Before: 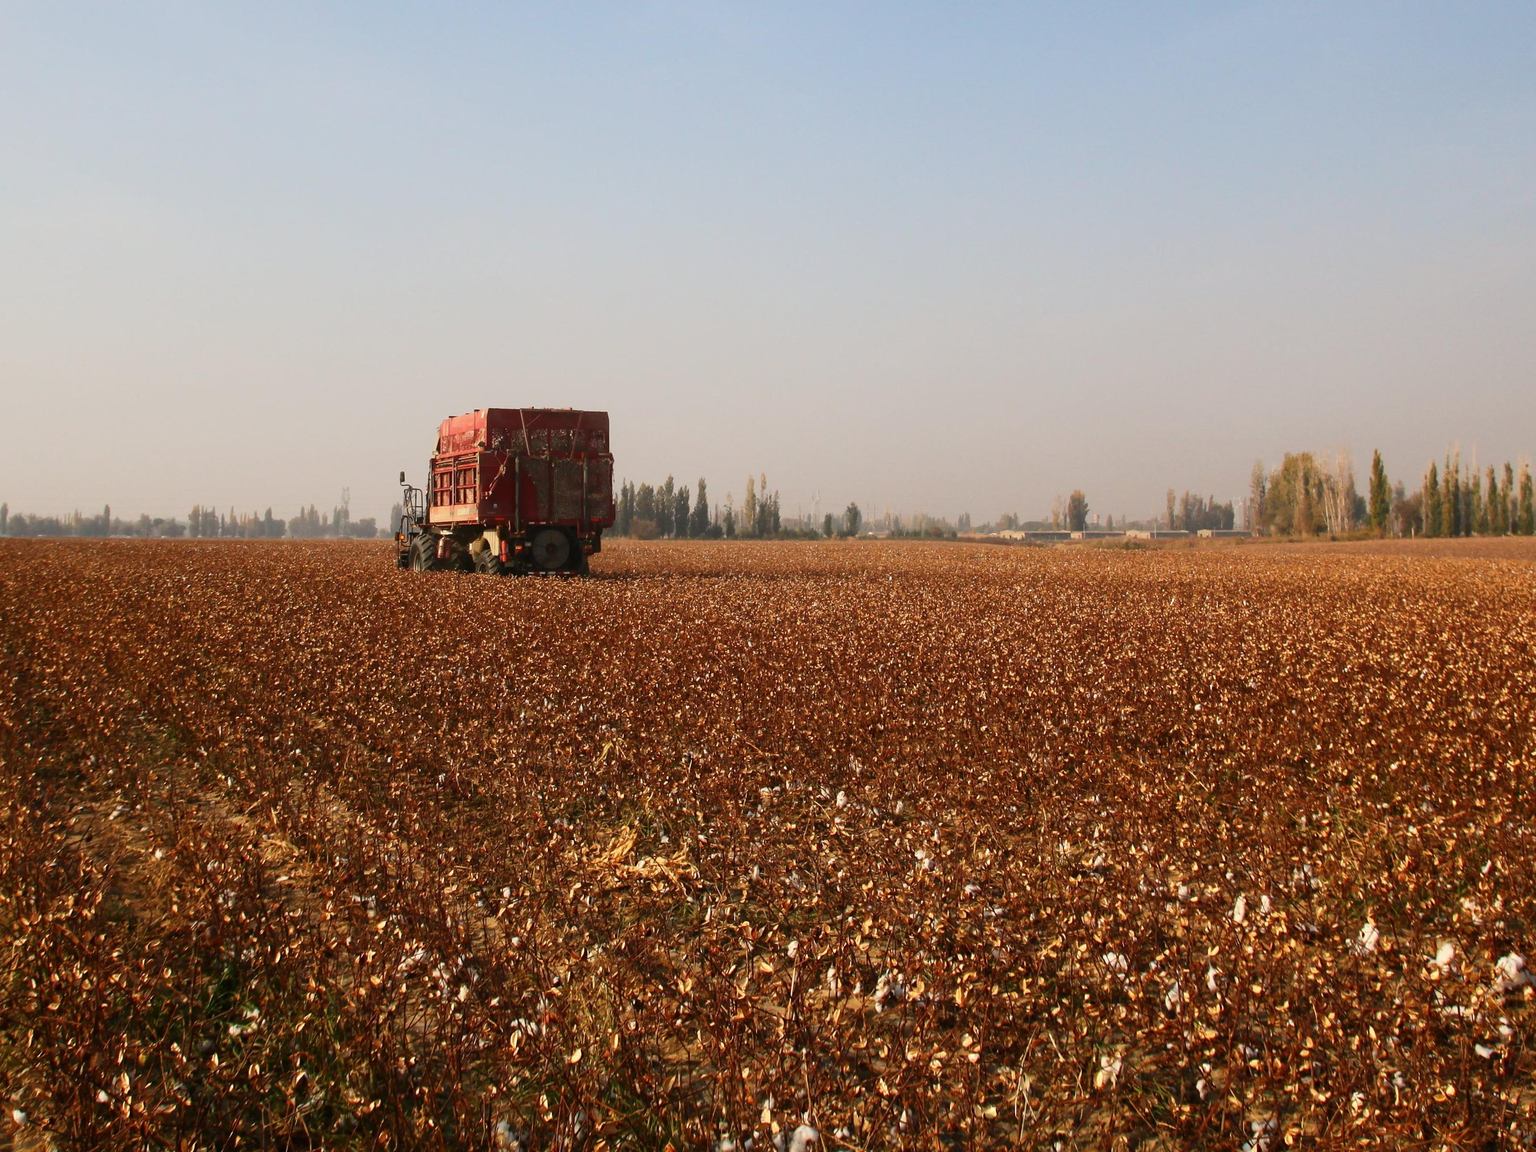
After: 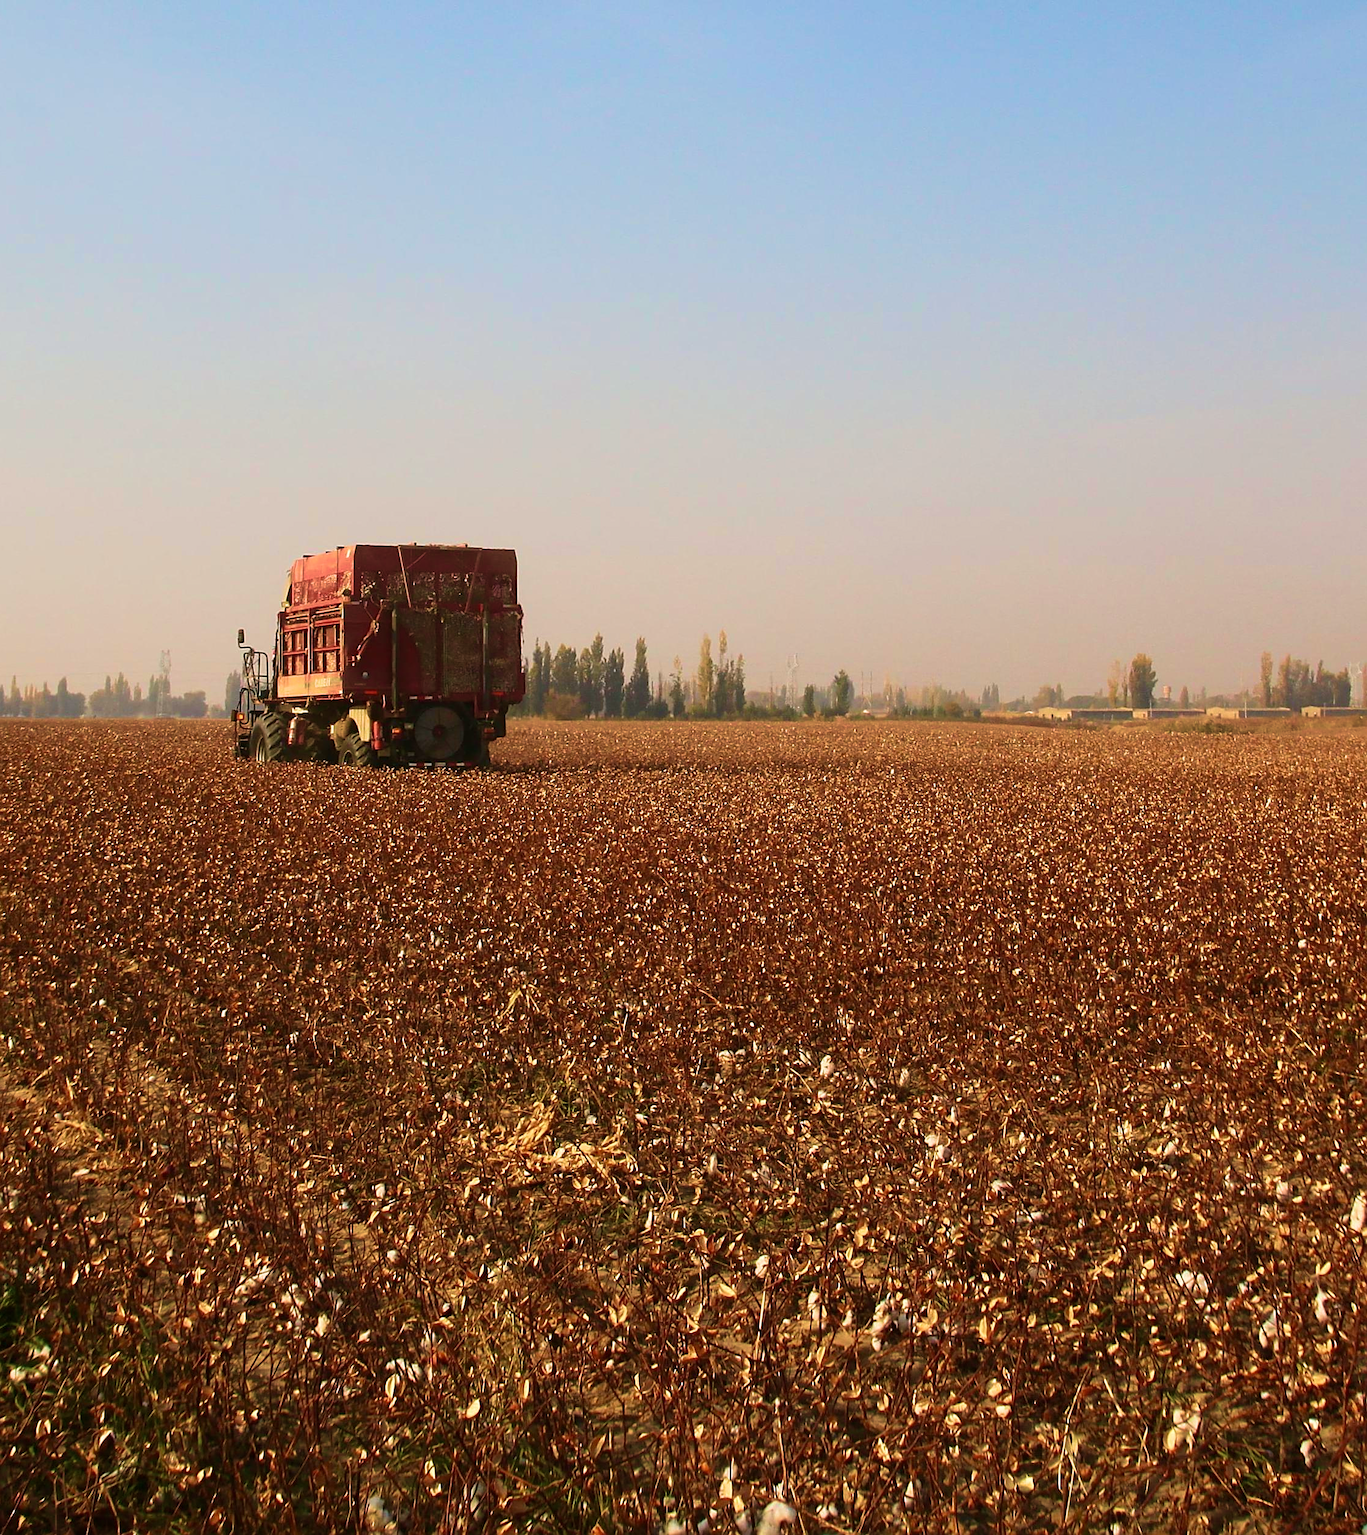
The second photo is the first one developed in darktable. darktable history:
sharpen: on, module defaults
color correction: highlights a* -0.161, highlights b* -0.062
crop and rotate: left 14.492%, right 18.772%
velvia: strength 74.56%
